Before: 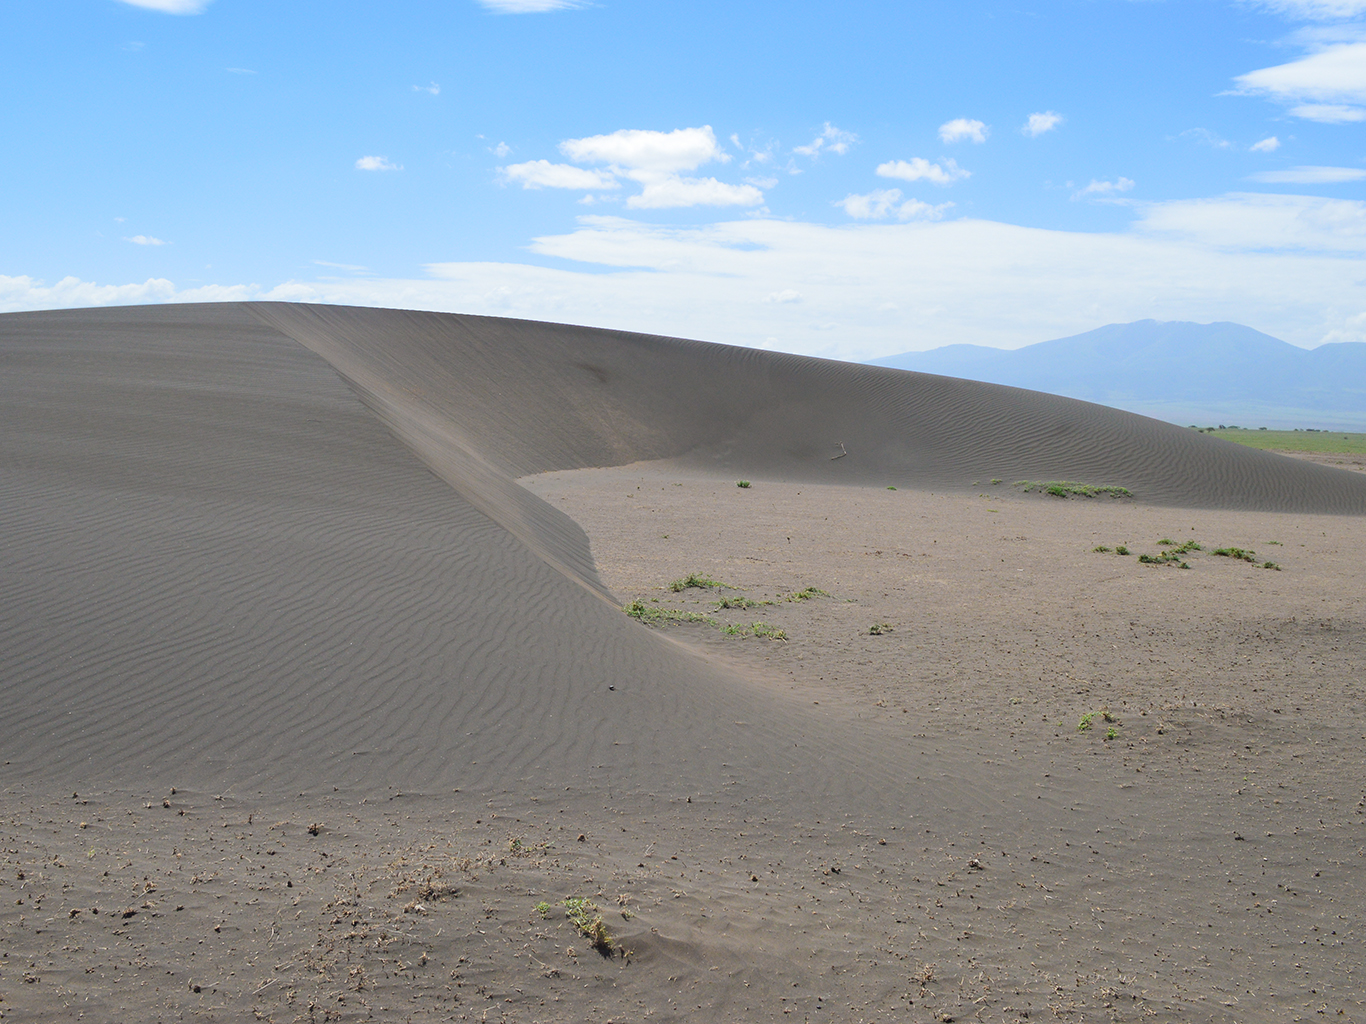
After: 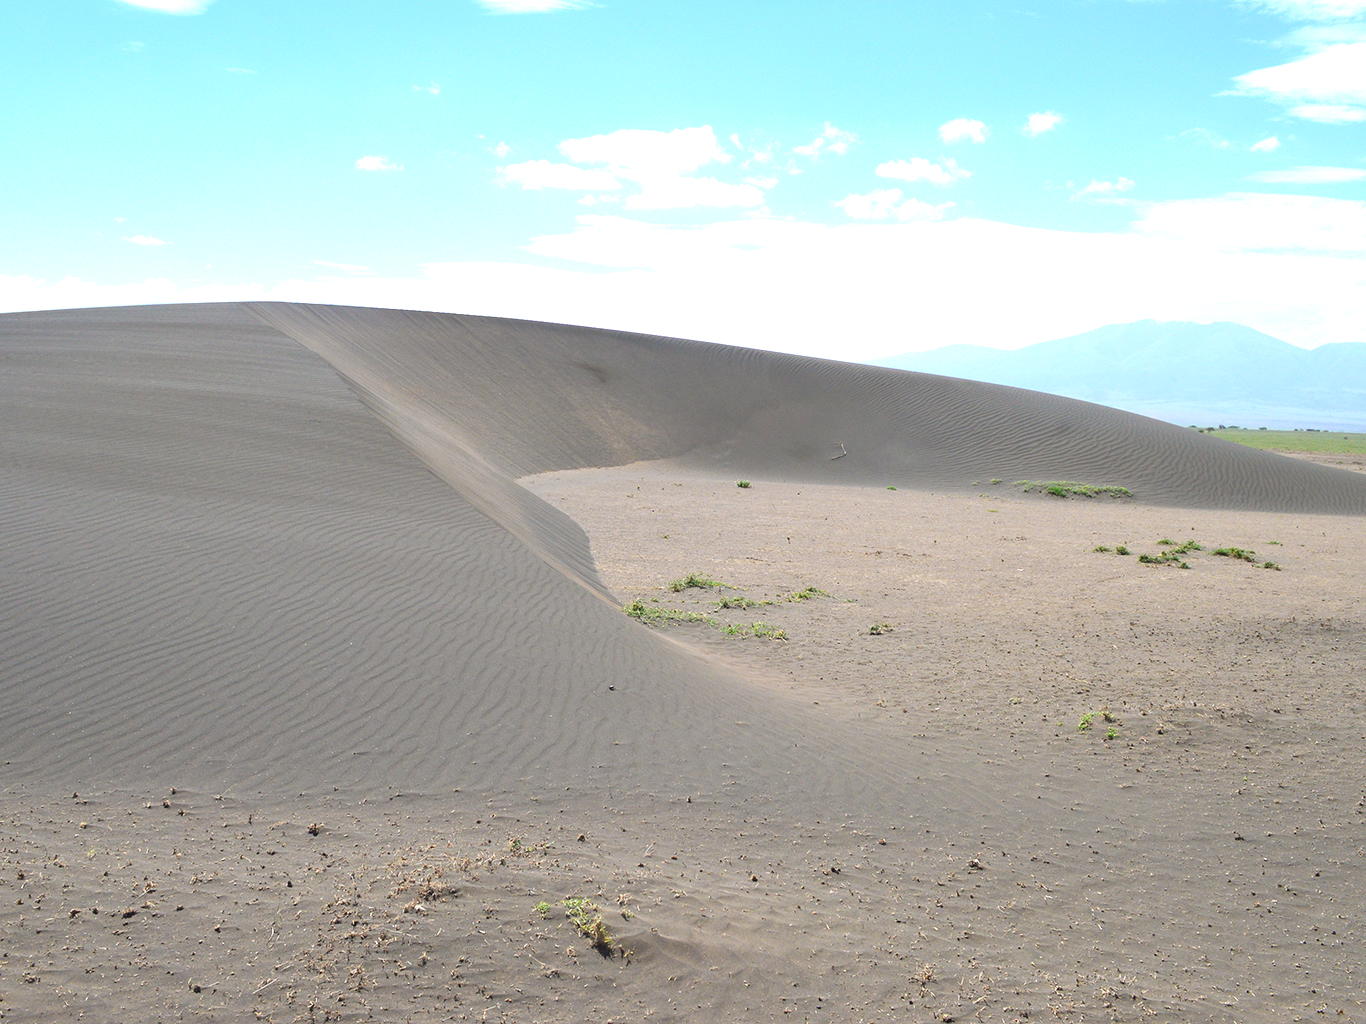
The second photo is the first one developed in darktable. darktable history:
tone equalizer: -8 EV -0.741 EV, -7 EV -0.703 EV, -6 EV -0.598 EV, -5 EV -0.371 EV, -3 EV 0.372 EV, -2 EV 0.6 EV, -1 EV 0.687 EV, +0 EV 0.778 EV, smoothing diameter 24.89%, edges refinement/feathering 7.28, preserve details guided filter
